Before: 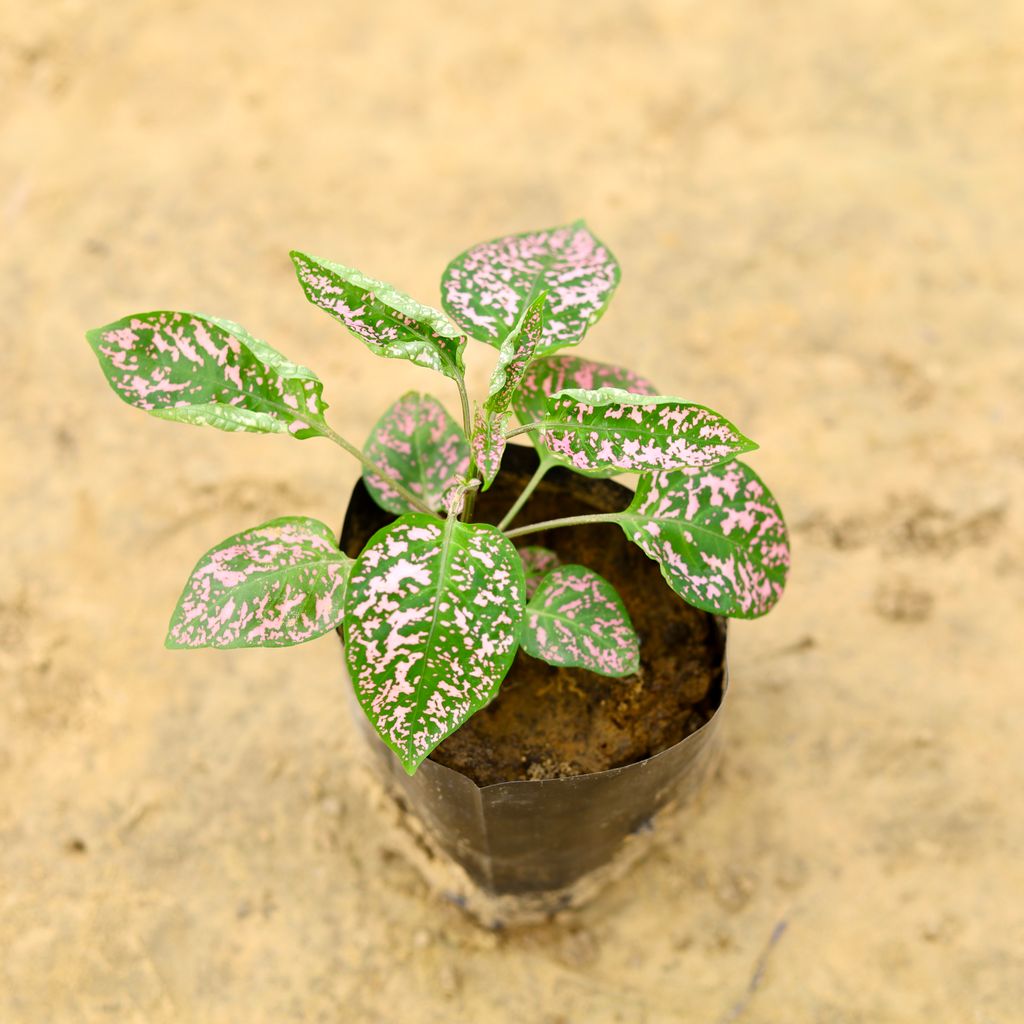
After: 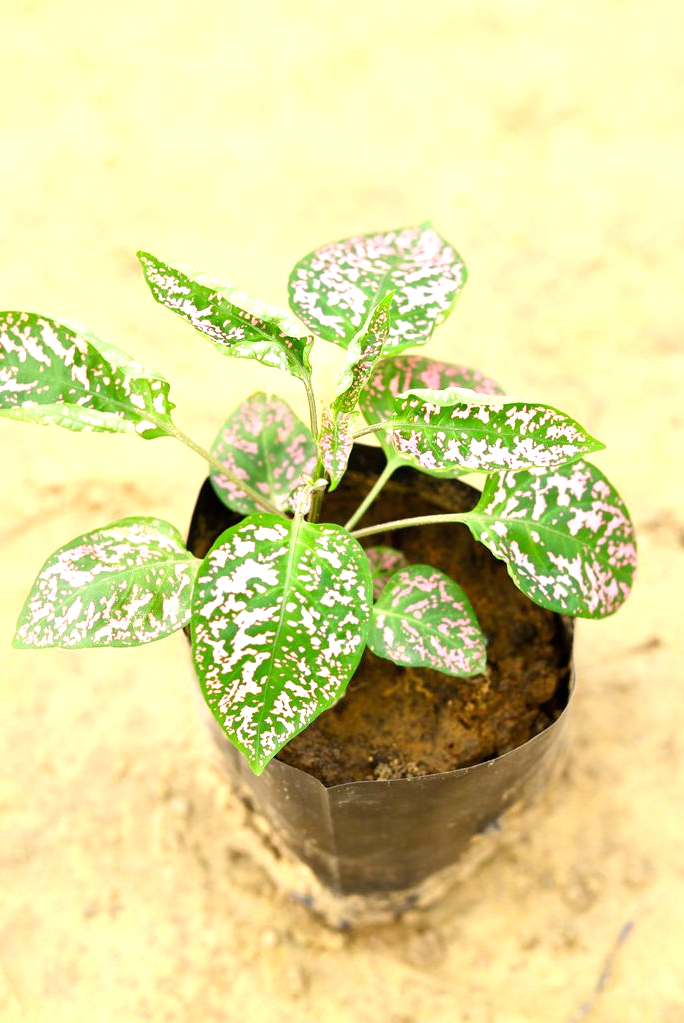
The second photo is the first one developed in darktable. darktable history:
crop and rotate: left 14.948%, right 18.16%
tone equalizer: -8 EV -0.544 EV, edges refinement/feathering 500, mask exposure compensation -1.57 EV, preserve details no
exposure: black level correction 0, exposure 0.702 EV, compensate highlight preservation false
